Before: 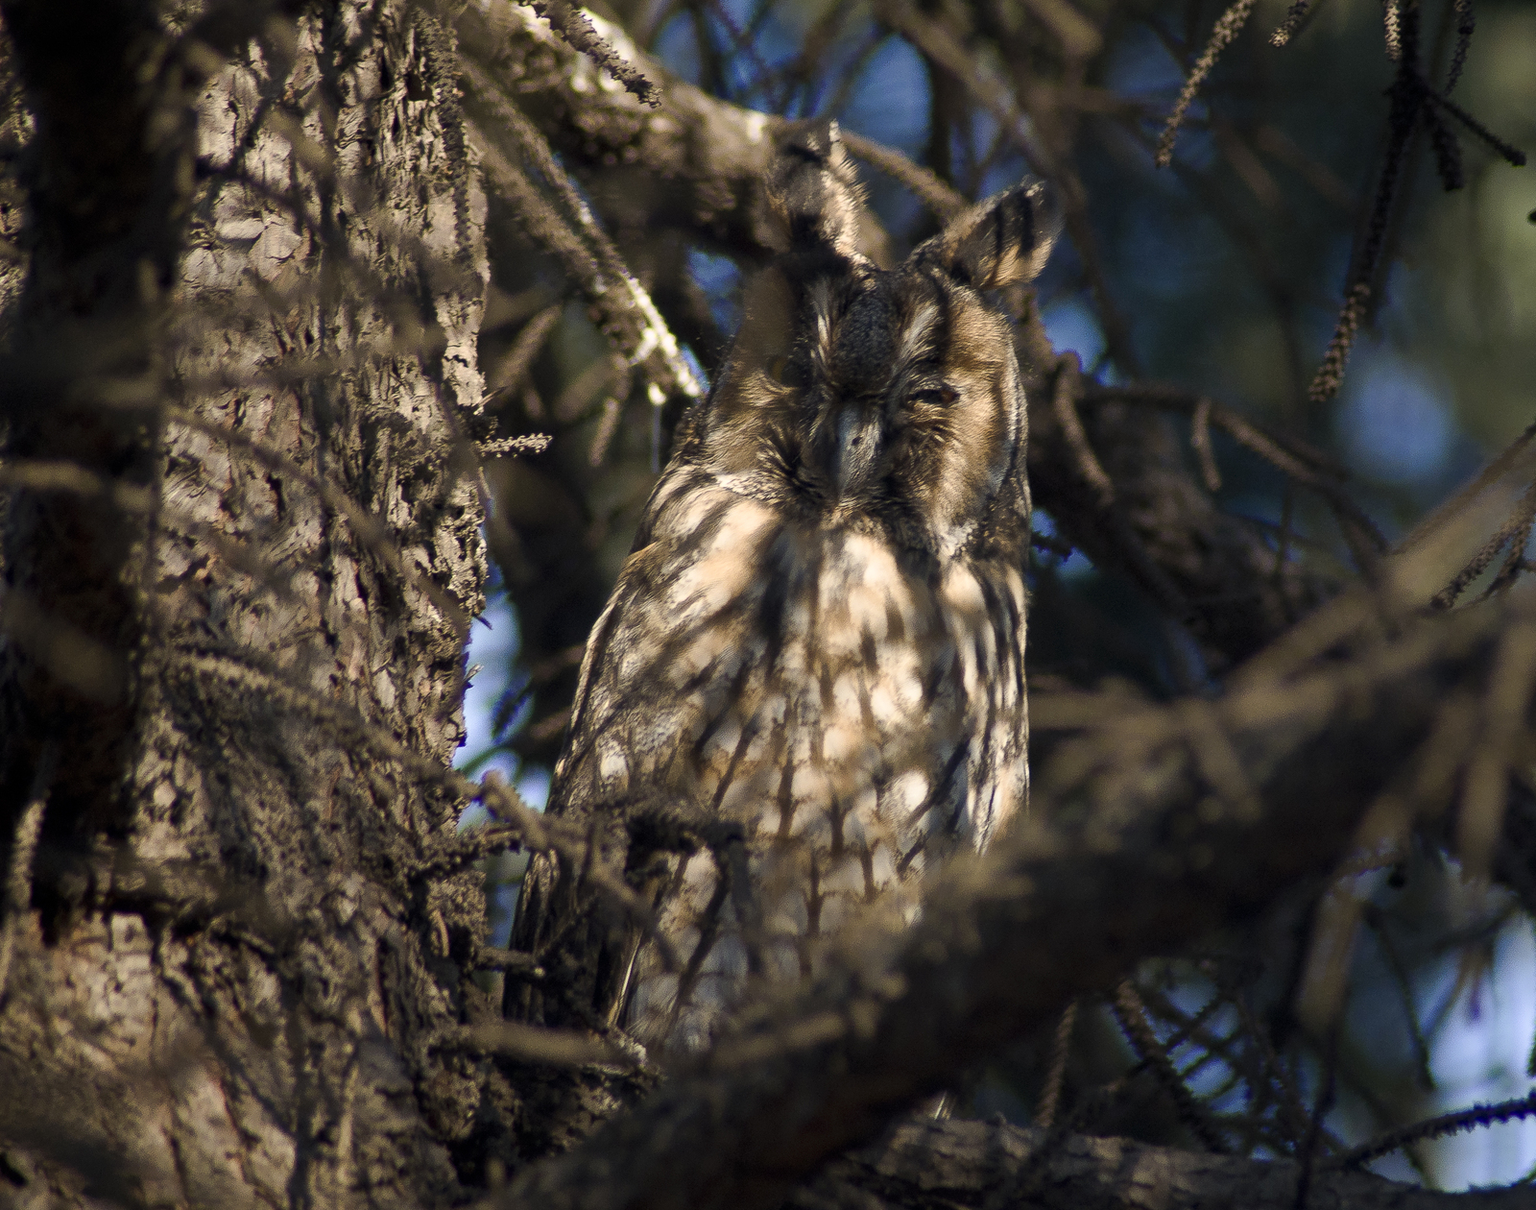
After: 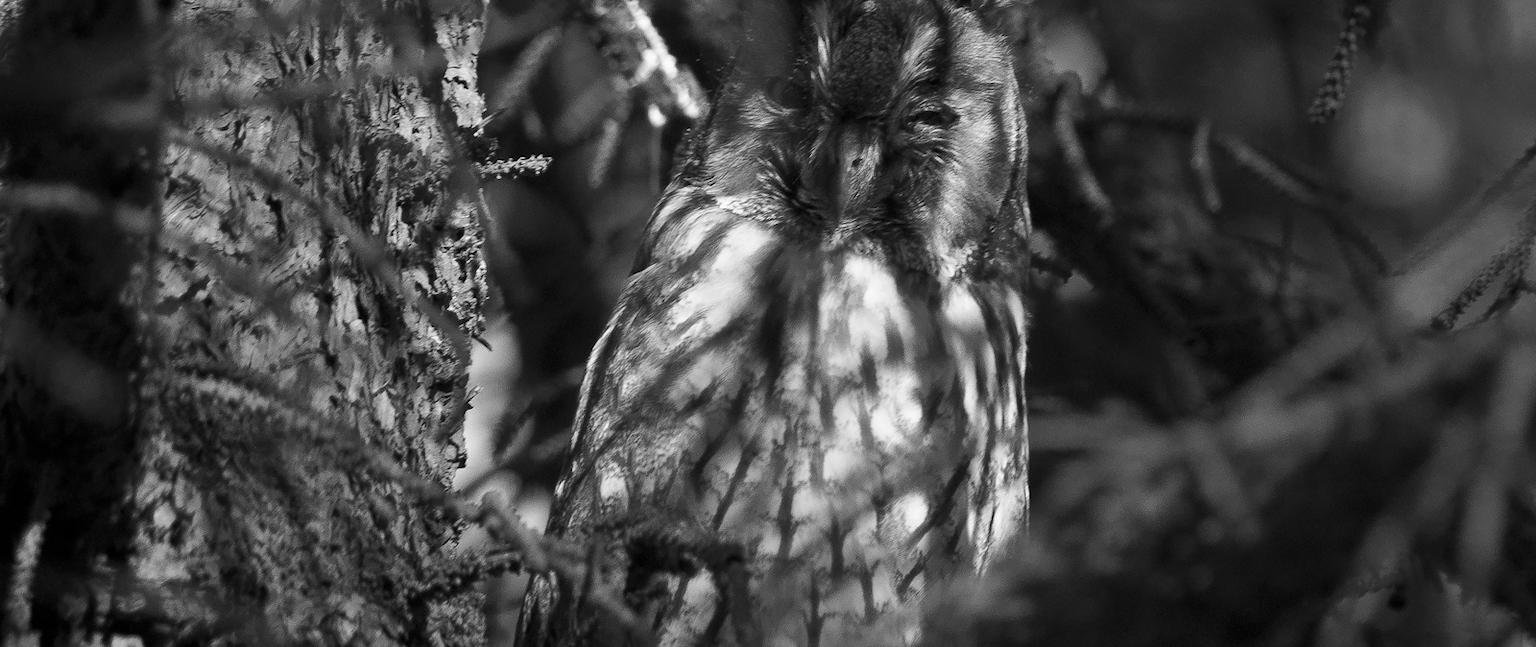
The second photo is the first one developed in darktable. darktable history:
monochrome: a -3.63, b -0.465
crop and rotate: top 23.043%, bottom 23.437%
contrast equalizer: y [[0.5 ×6], [0.5 ×6], [0.975, 0.964, 0.925, 0.865, 0.793, 0.721], [0 ×6], [0 ×6]]
